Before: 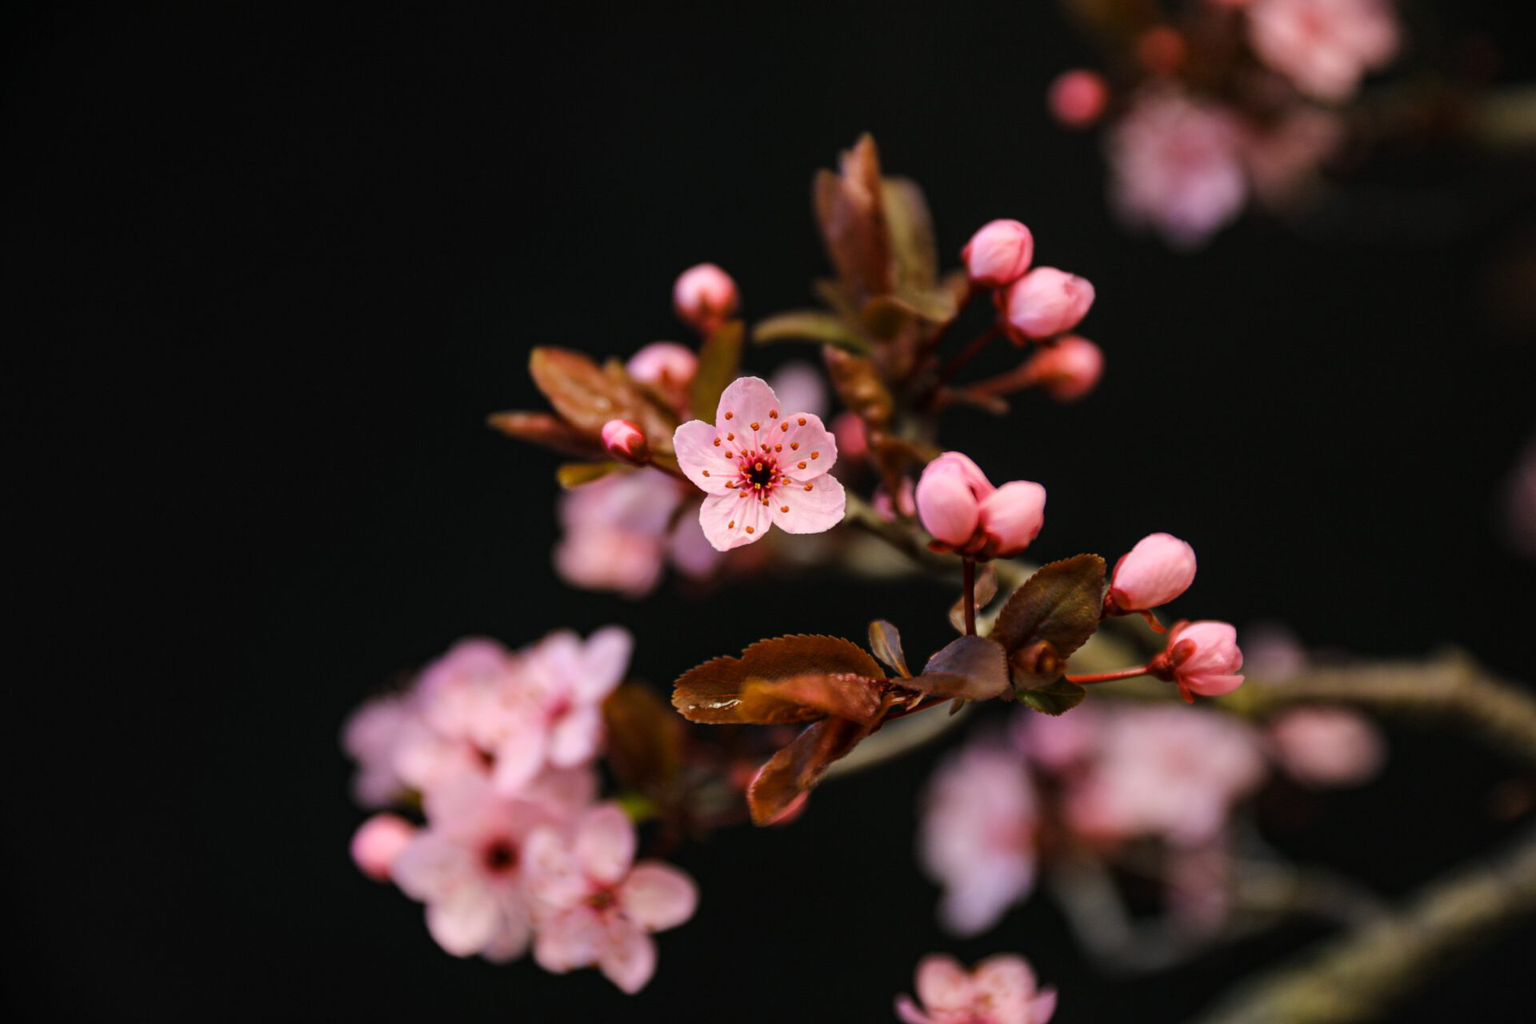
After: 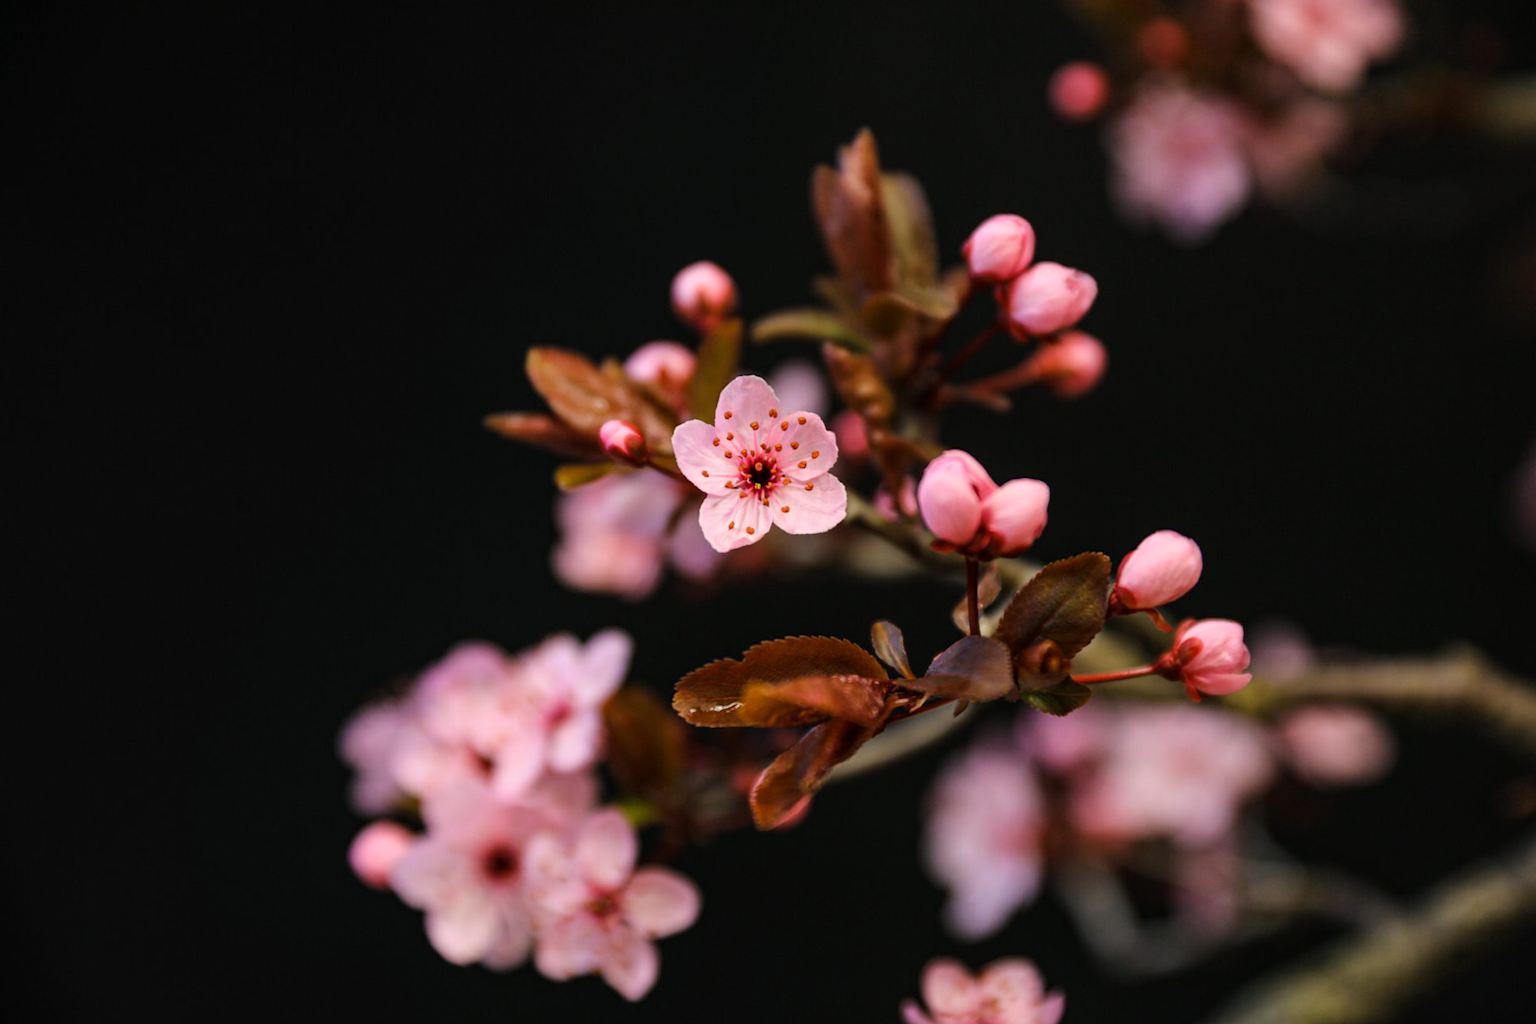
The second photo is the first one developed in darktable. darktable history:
rotate and perspective: rotation -0.45°, automatic cropping original format, crop left 0.008, crop right 0.992, crop top 0.012, crop bottom 0.988
tone equalizer: on, module defaults
